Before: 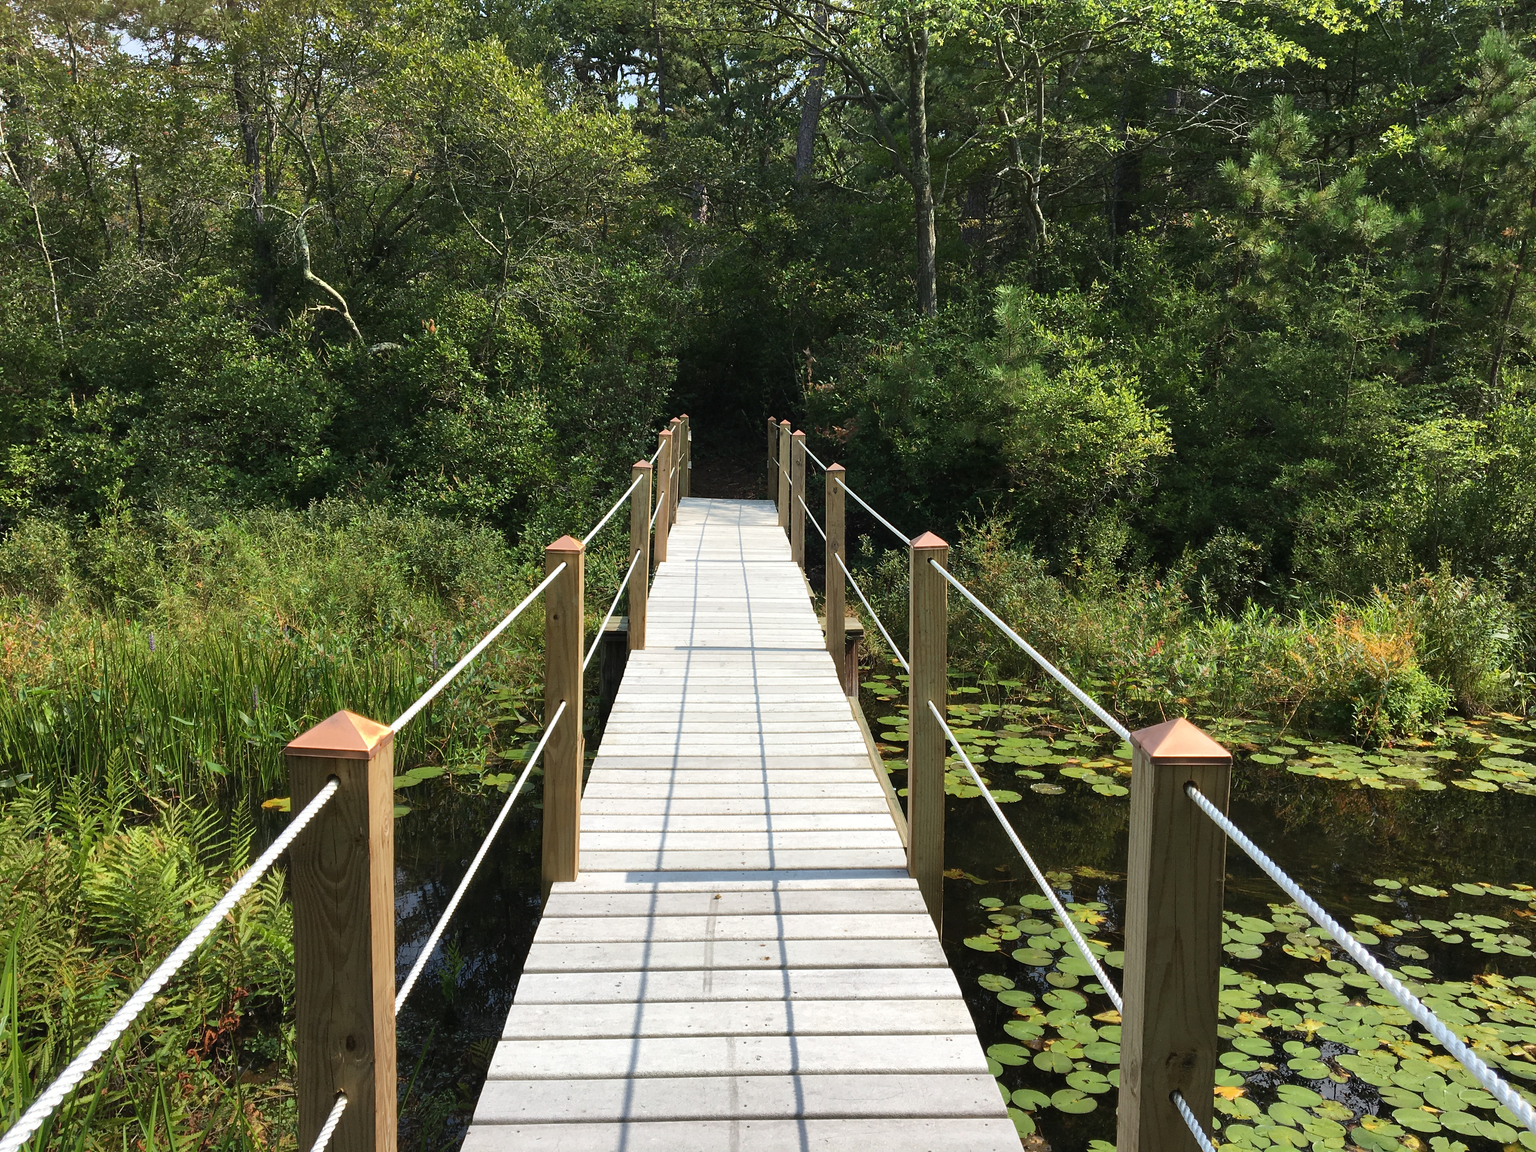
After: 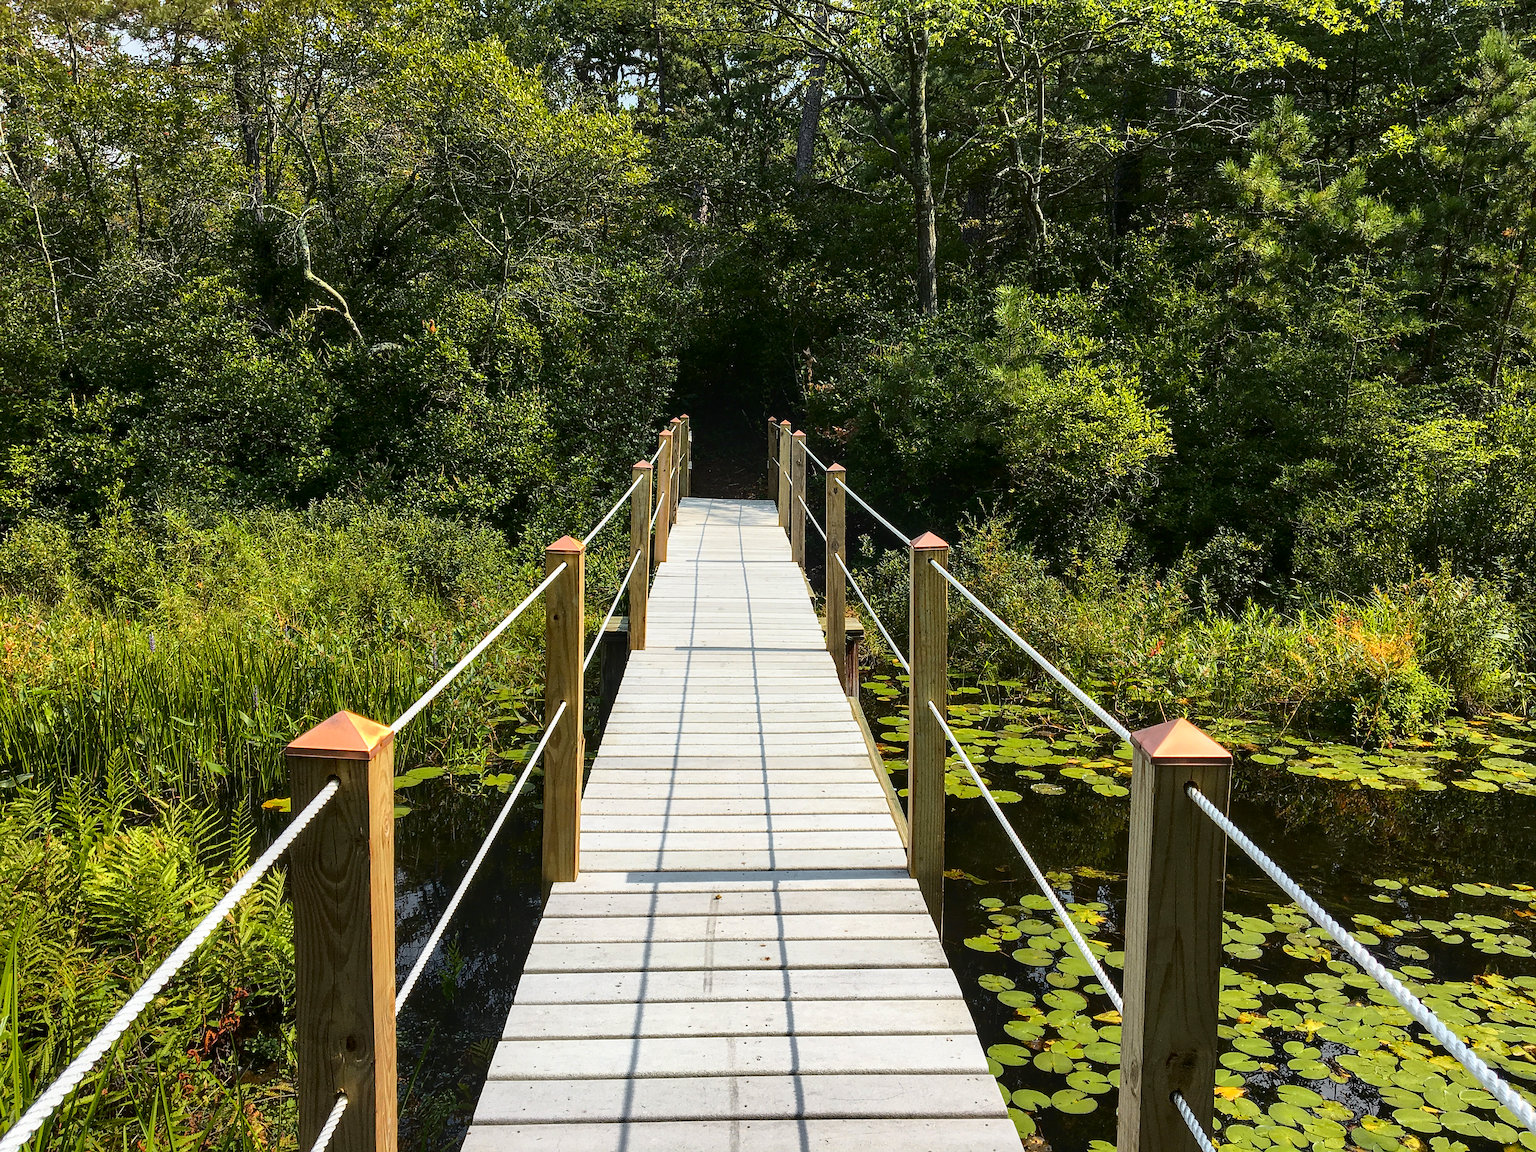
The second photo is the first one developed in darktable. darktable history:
local contrast: on, module defaults
sharpen: on, module defaults
tone curve: curves: ch0 [(0.003, 0) (0.066, 0.023) (0.154, 0.082) (0.281, 0.221) (0.405, 0.389) (0.517, 0.553) (0.716, 0.743) (0.822, 0.882) (1, 1)]; ch1 [(0, 0) (0.164, 0.115) (0.337, 0.332) (0.39, 0.398) (0.464, 0.461) (0.501, 0.5) (0.521, 0.526) (0.571, 0.606) (0.656, 0.677) (0.723, 0.731) (0.811, 0.796) (1, 1)]; ch2 [(0, 0) (0.337, 0.382) (0.464, 0.476) (0.501, 0.502) (0.527, 0.54) (0.556, 0.567) (0.575, 0.606) (0.659, 0.736) (1, 1)], color space Lab, independent channels, preserve colors none
